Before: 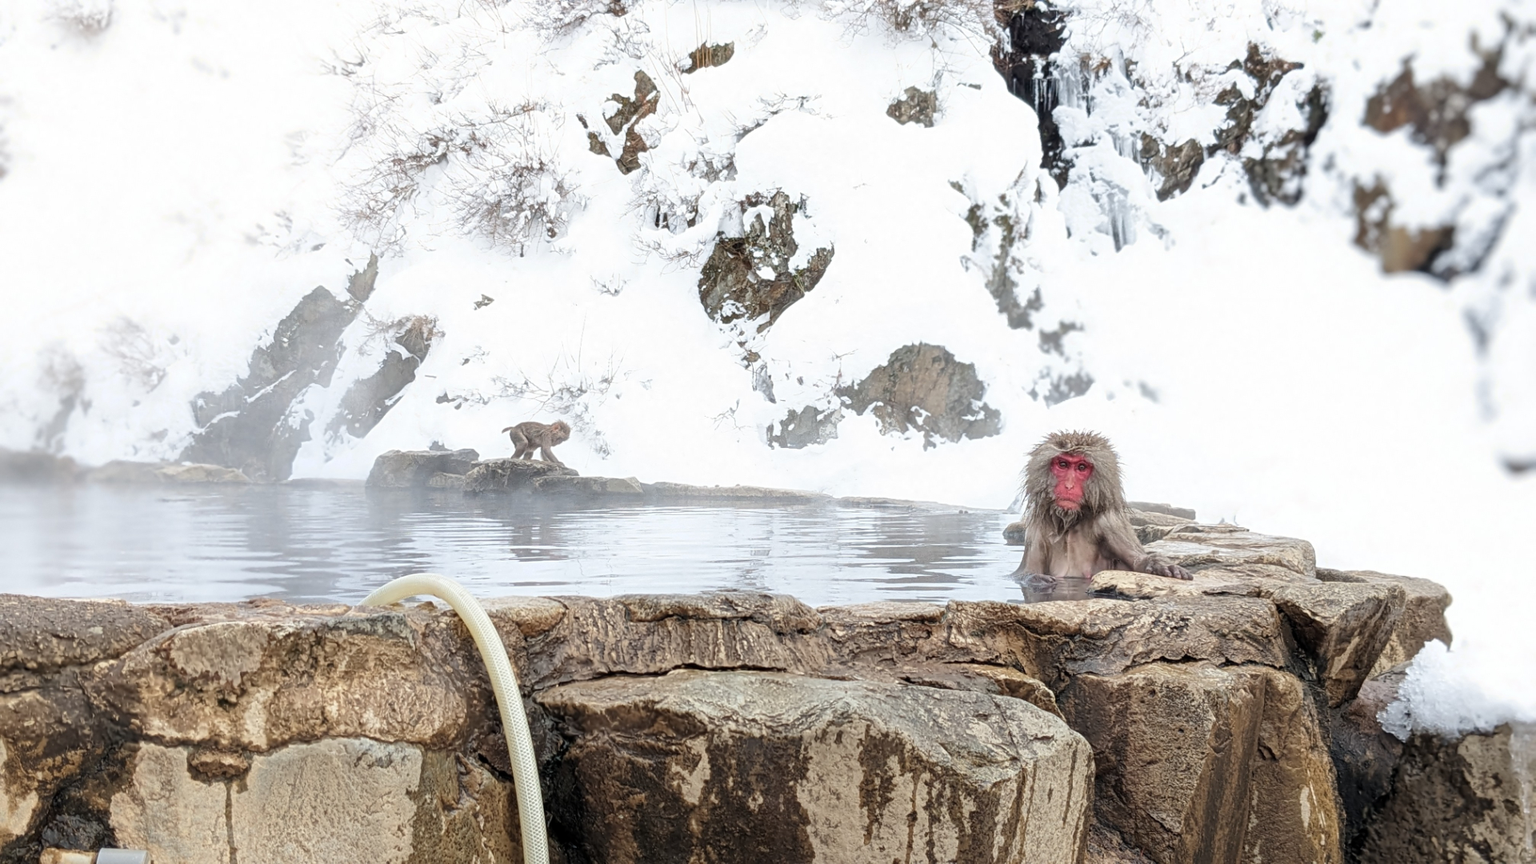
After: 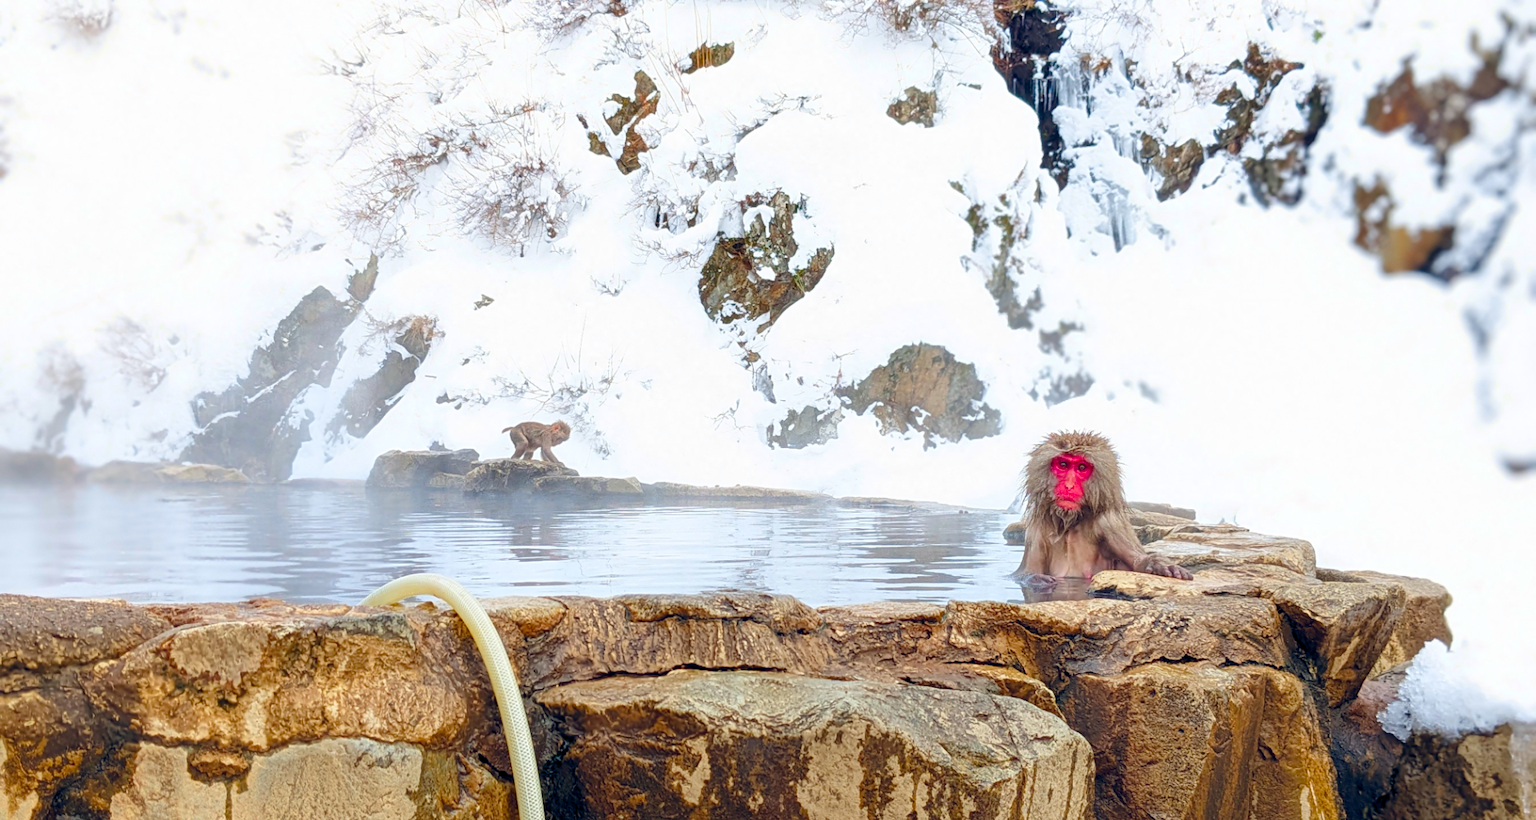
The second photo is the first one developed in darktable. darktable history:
crop and rotate: top 0.005%, bottom 5.063%
color balance rgb: global offset › chroma 0.059%, global offset › hue 253.43°, perceptual saturation grading › global saturation 34.93%, perceptual saturation grading › highlights -25.189%, perceptual saturation grading › shadows 25.73%, perceptual brilliance grading › global brilliance 2.669%, perceptual brilliance grading › highlights -3.047%, perceptual brilliance grading › shadows 3.584%, global vibrance 20%
contrast brightness saturation: saturation 0.503
